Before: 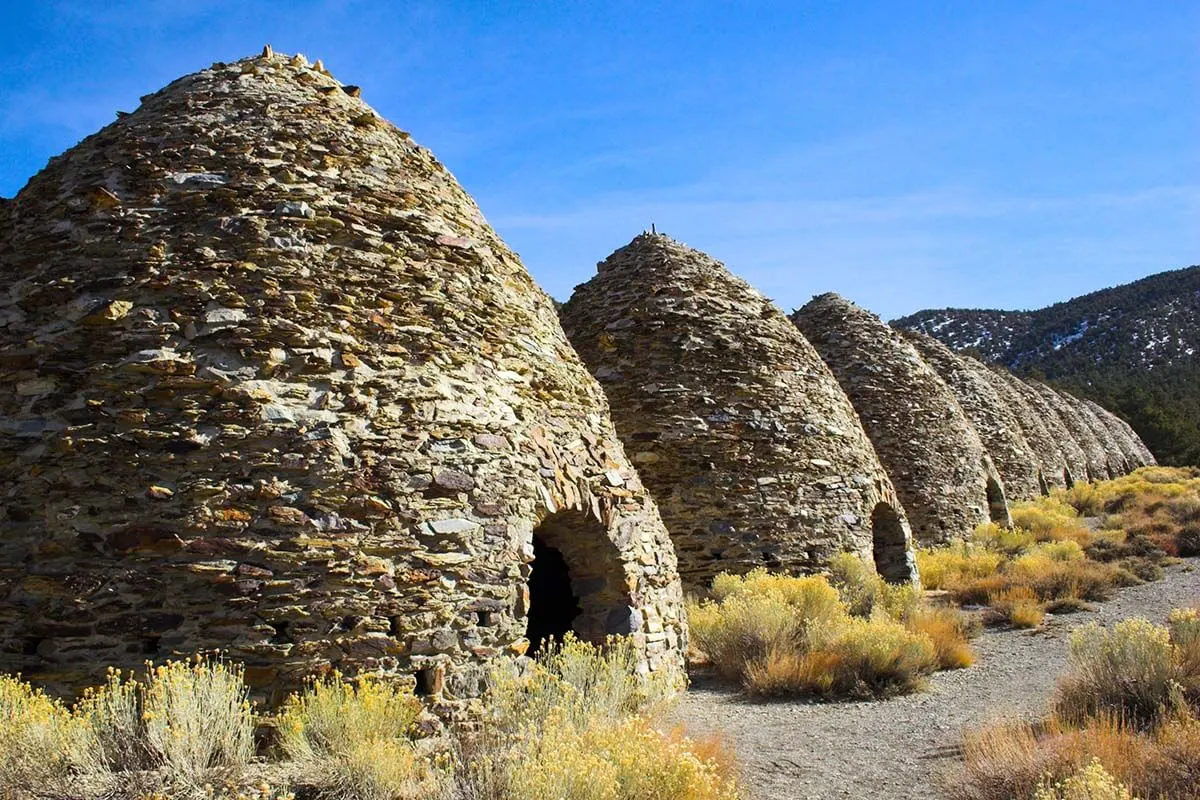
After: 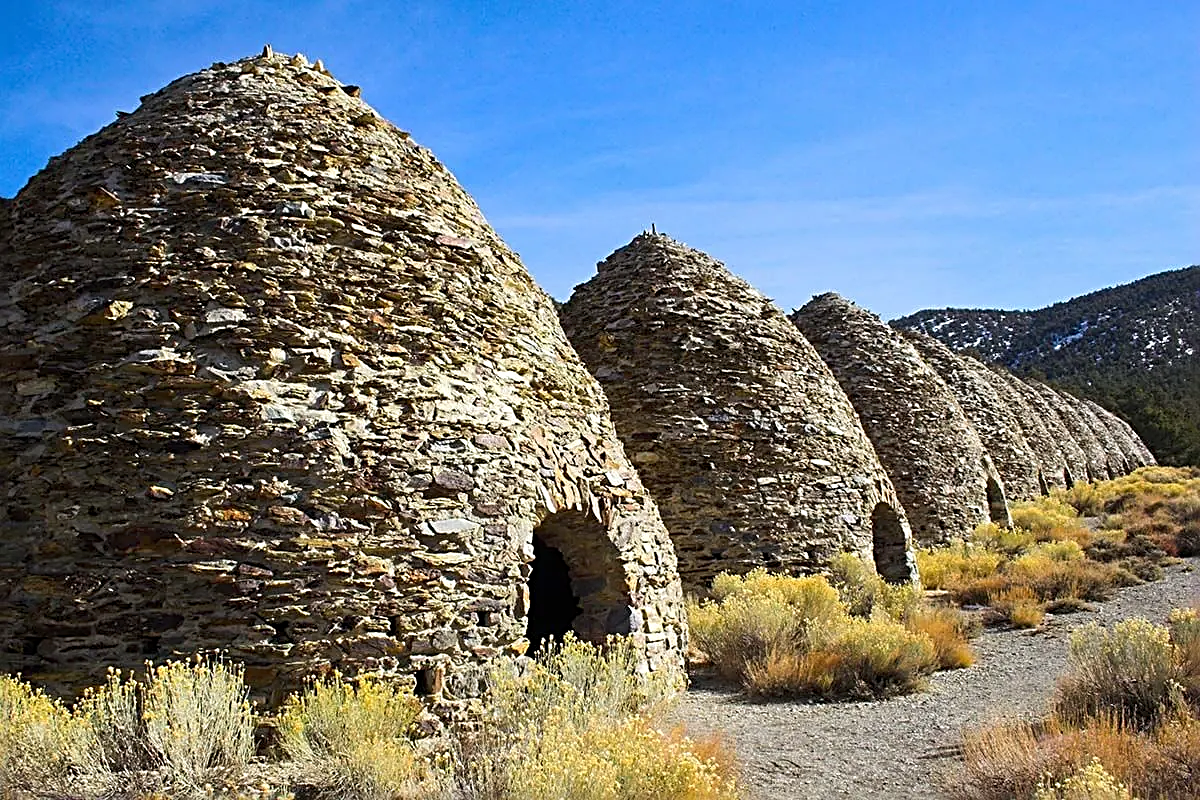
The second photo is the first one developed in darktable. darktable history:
sharpen: radius 2.81, amount 0.707
